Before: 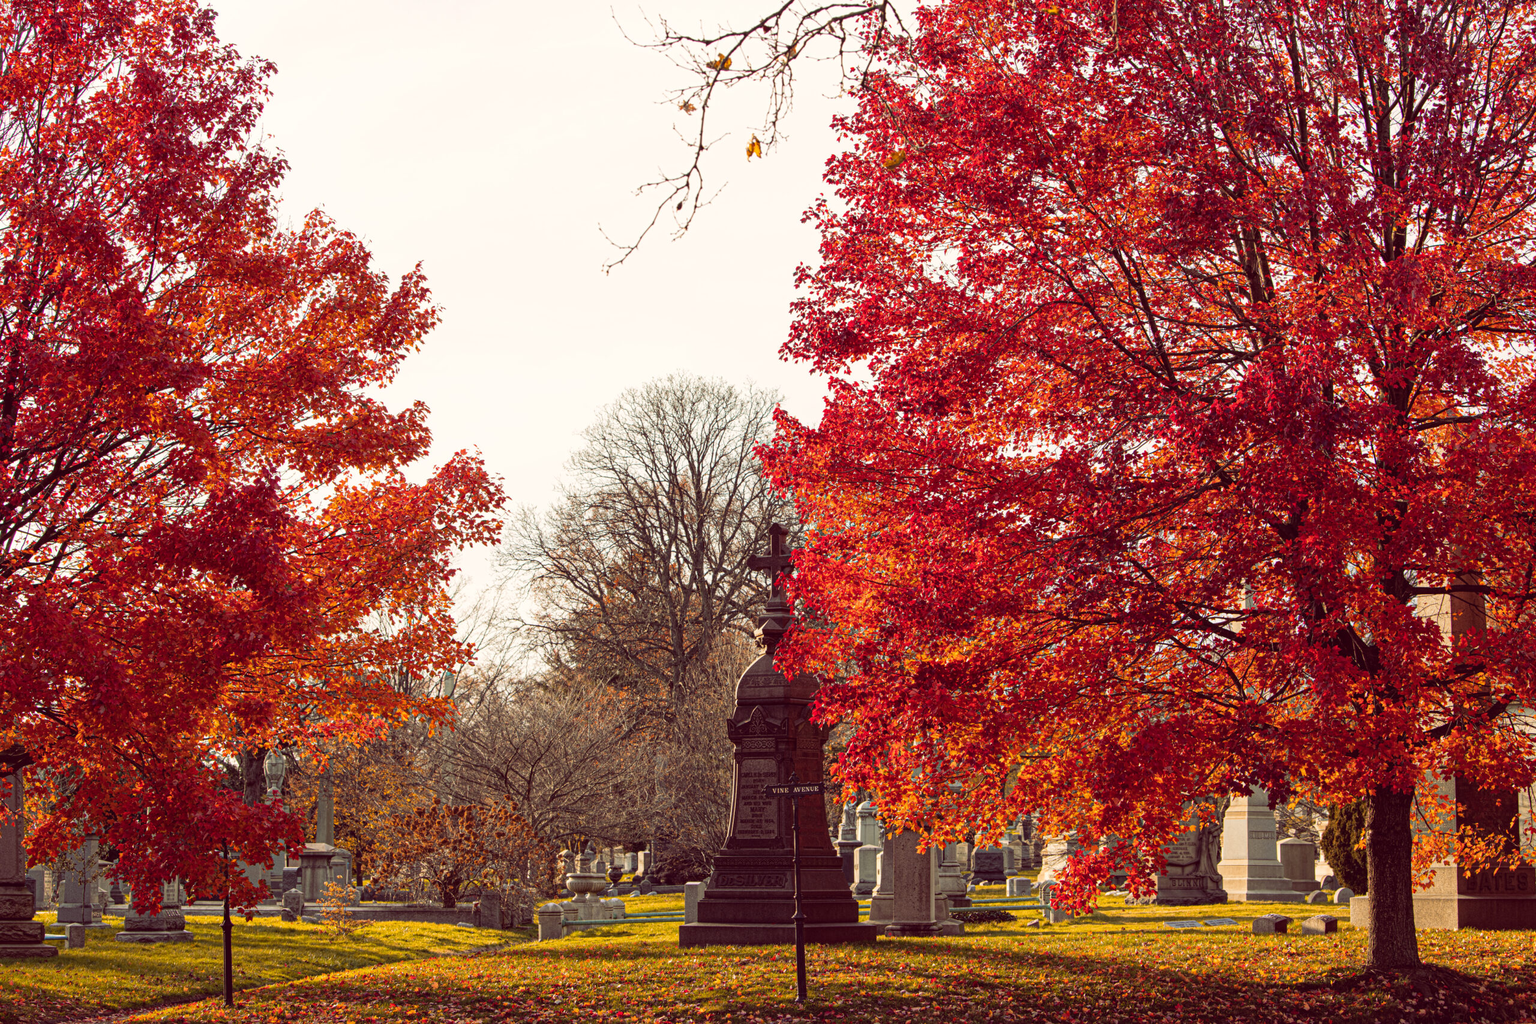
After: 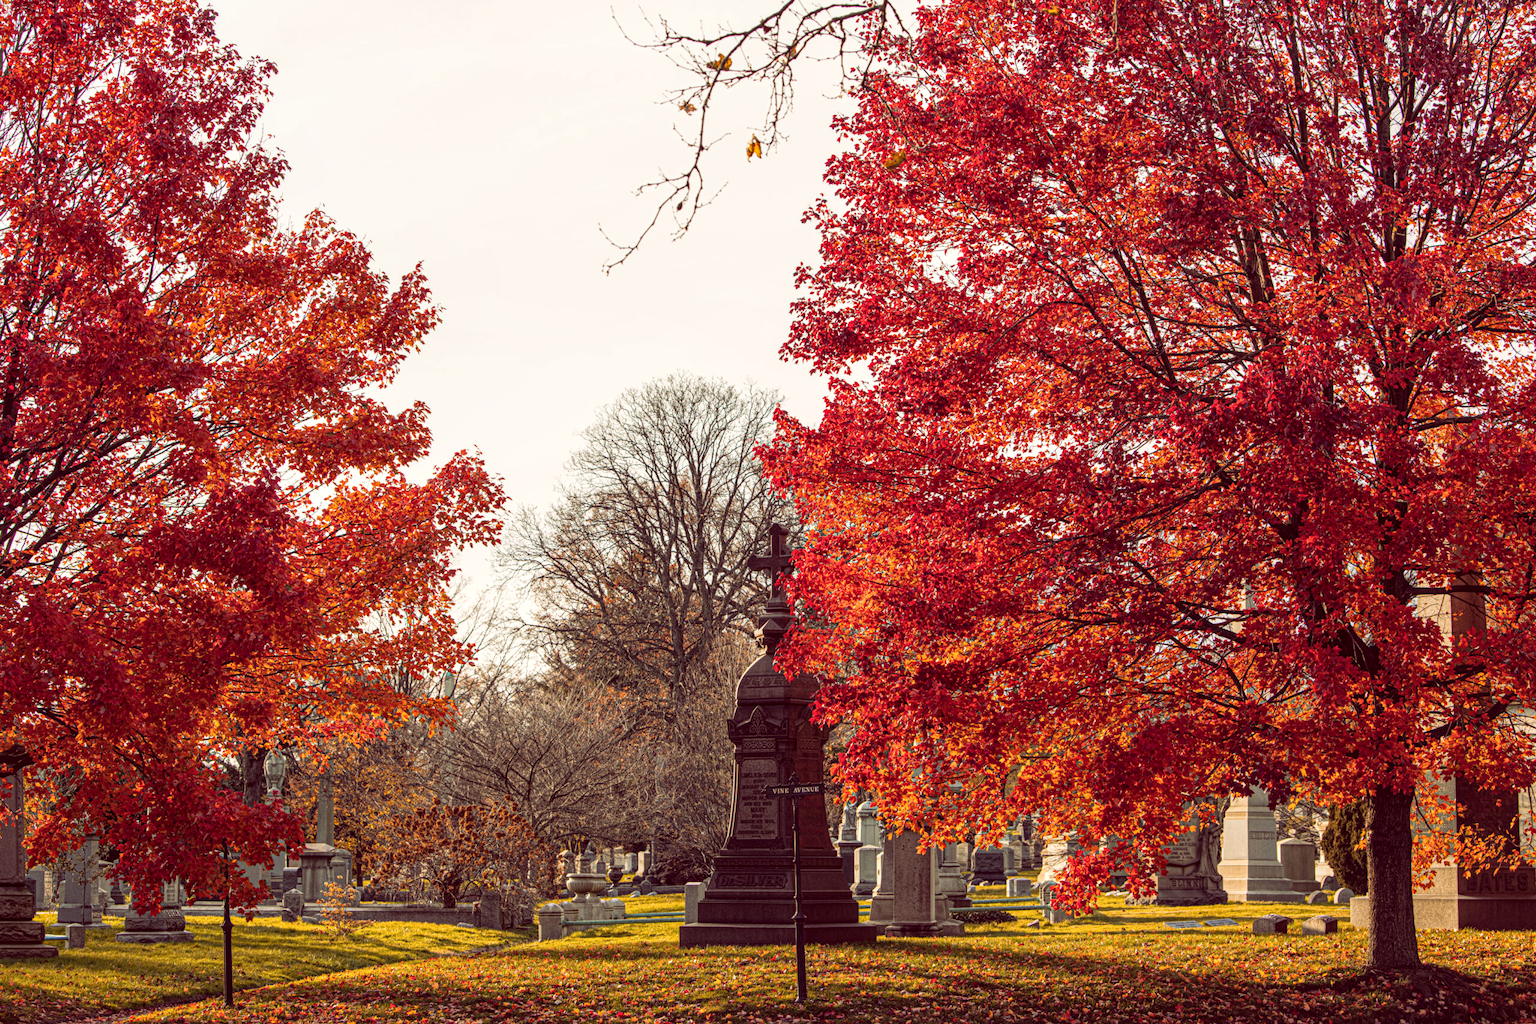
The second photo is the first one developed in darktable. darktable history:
white balance: emerald 1
local contrast: on, module defaults
